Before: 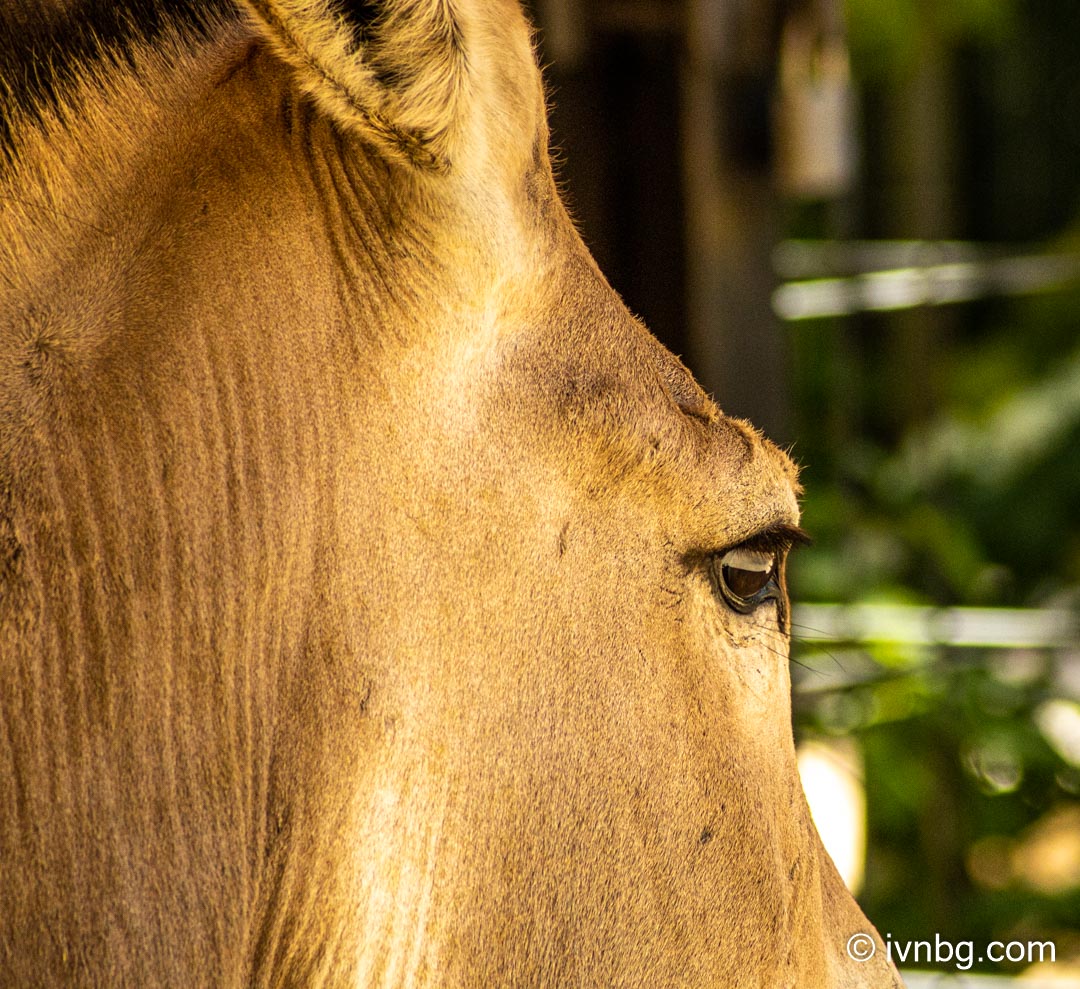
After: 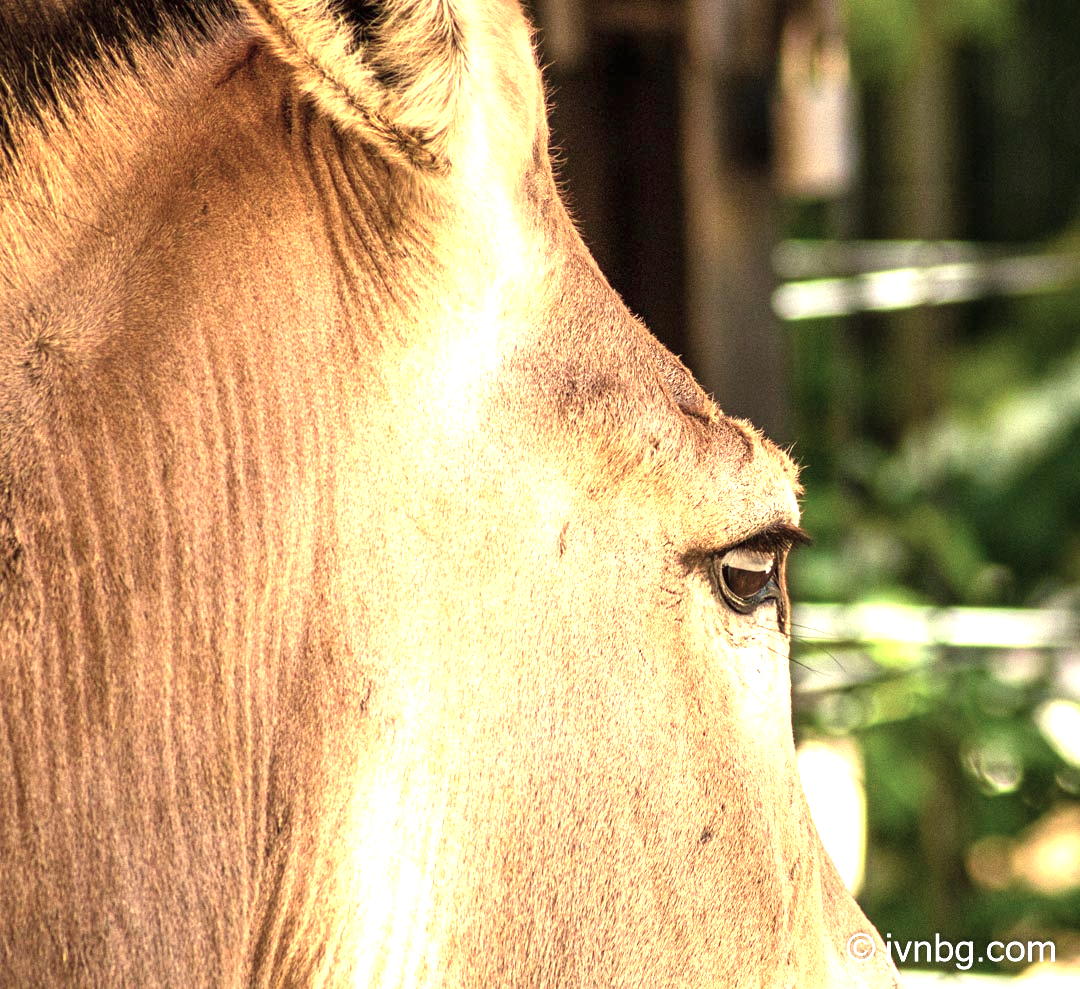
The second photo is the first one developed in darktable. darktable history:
exposure: black level correction 0, exposure 1.2 EV, compensate highlight preservation false
color contrast: blue-yellow contrast 0.7
